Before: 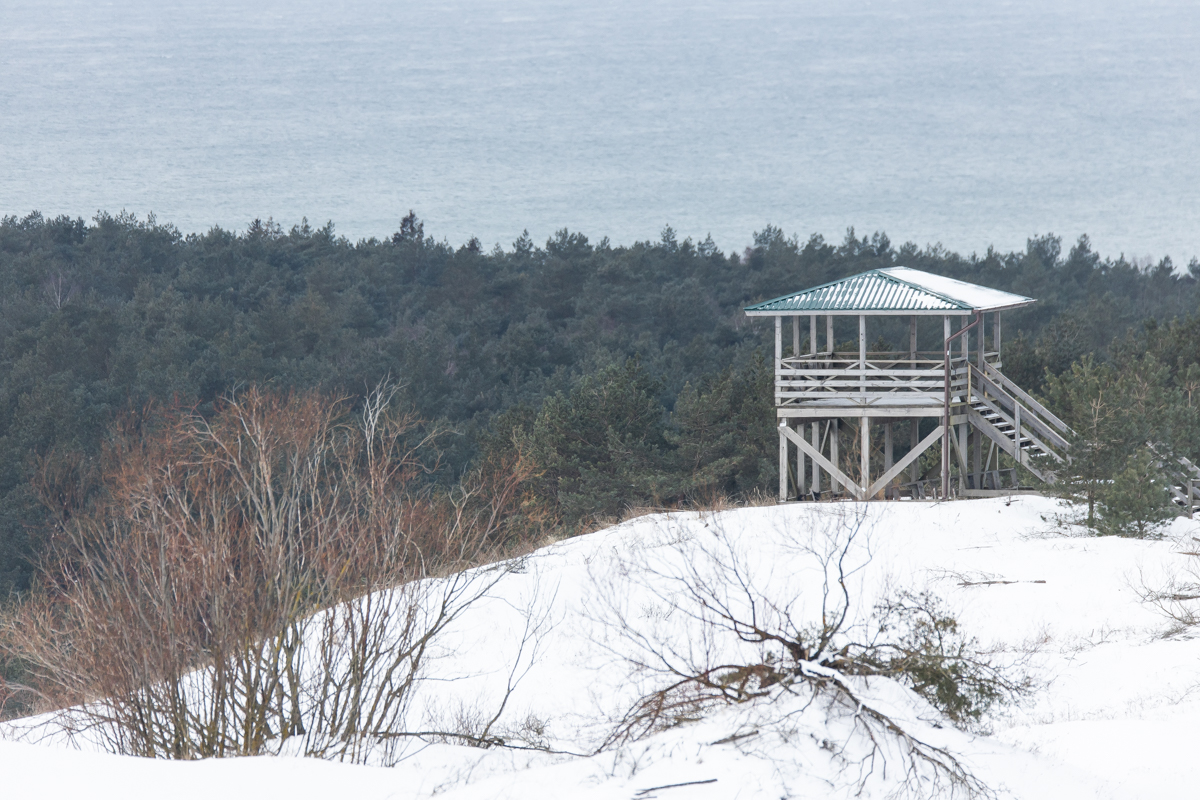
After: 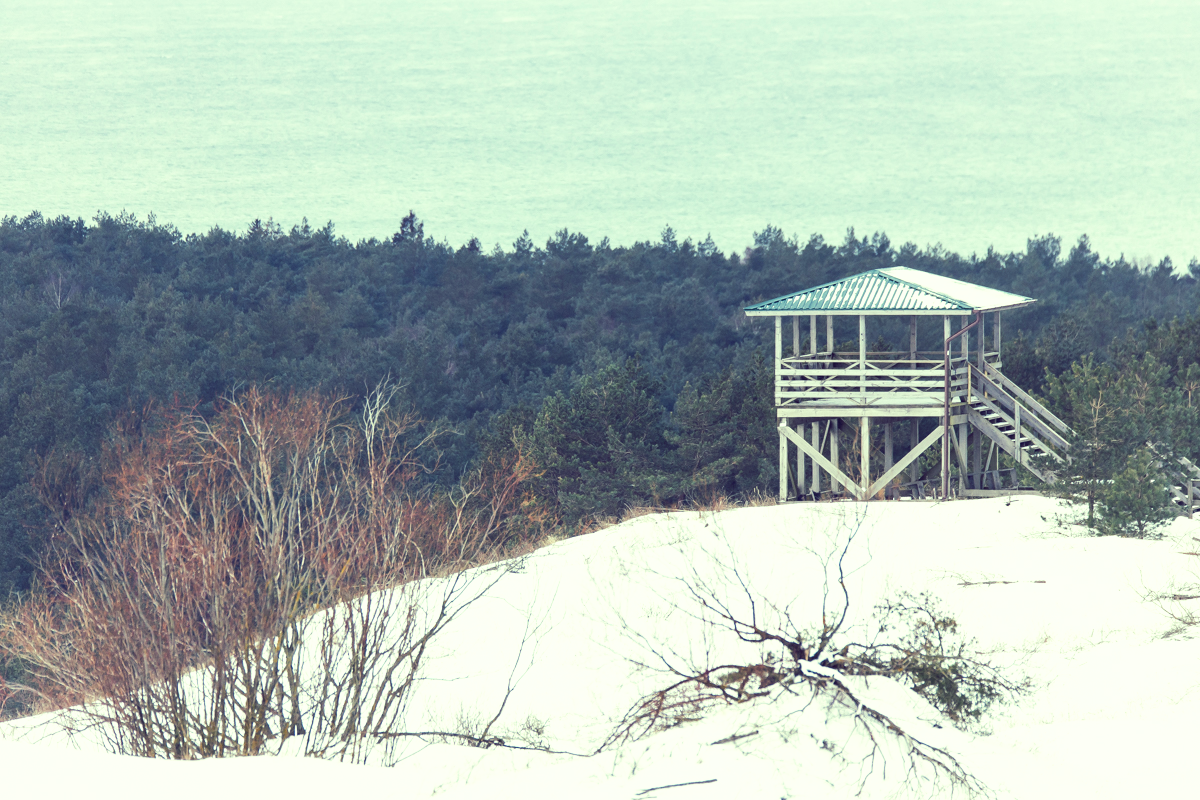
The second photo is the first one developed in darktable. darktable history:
tone curve: curves: ch0 [(0, 0) (0.003, 0.016) (0.011, 0.016) (0.025, 0.016) (0.044, 0.017) (0.069, 0.026) (0.1, 0.044) (0.136, 0.074) (0.177, 0.121) (0.224, 0.183) (0.277, 0.248) (0.335, 0.326) (0.399, 0.413) (0.468, 0.511) (0.543, 0.612) (0.623, 0.717) (0.709, 0.818) (0.801, 0.911) (0.898, 0.979) (1, 1)], preserve colors none
color look up table: target L [87.92, 81.58, 88.23, 80.4, 78.93, 77.72, 77.56, 73.15, 65.29, 60.22, 48.07, 26.99, 200.17, 89.59, 84.57, 67.21, 71.36, 64.16, 65.75, 49.16, 49.94, 51.44, 47.03, 40.53, 29.92, 32.05, 73.42, 78.89, 66.54, 55.61, 63.65, 52.14, 51.39, 49.83, 45.41, 47.5, 45.33, 40.75, 31.74, 28.82, 15.47, 2.789, 97.36, 77.56, 77.84, 65.49, 56.46, 35.19, 35.04], target a [-22.05, -55.2, -21.71, -66.07, -66.91, -72.21, -53.69, -29.33, -54.24, -42.67, -18.24, -18.39, 0, -15.59, 5.7, 22.23, 8.124, 37.01, 5.775, 61.78, 64.97, 34.02, 60.21, 47.06, 6.182, 42.94, 28.5, 18.08, 20.74, 64.15, -1.42, 71.32, 8.996, -0.745, 37.14, 61.82, 60.13, 57.12, 16.59, 47.04, 29.68, 22.81, -27.19, -37.76, -56.5, -31.04, -14.03, -1.407, -15.94], target b [32.1, -2.309, 79.06, 41.28, 35.24, 65.17, 35.45, 60.95, 49.15, 20.77, 37.58, 14.14, 0, 63.82, 17.84, 49.44, 35.34, 1.525, 55.75, 41.39, 8.157, 3.516, 36.75, 36.15, 1.918, 2.866, -9.704, -0.989, -19.56, -32.78, -1.699, -43.5, -31.56, -48.5, -42.66, 3.428, -17.26, -45.48, -50.18, -81.02, -36.43, -20.54, 22.59, -8.719, 10.24, -10.07, -37.84, -26.42, -9.661], num patches 49
